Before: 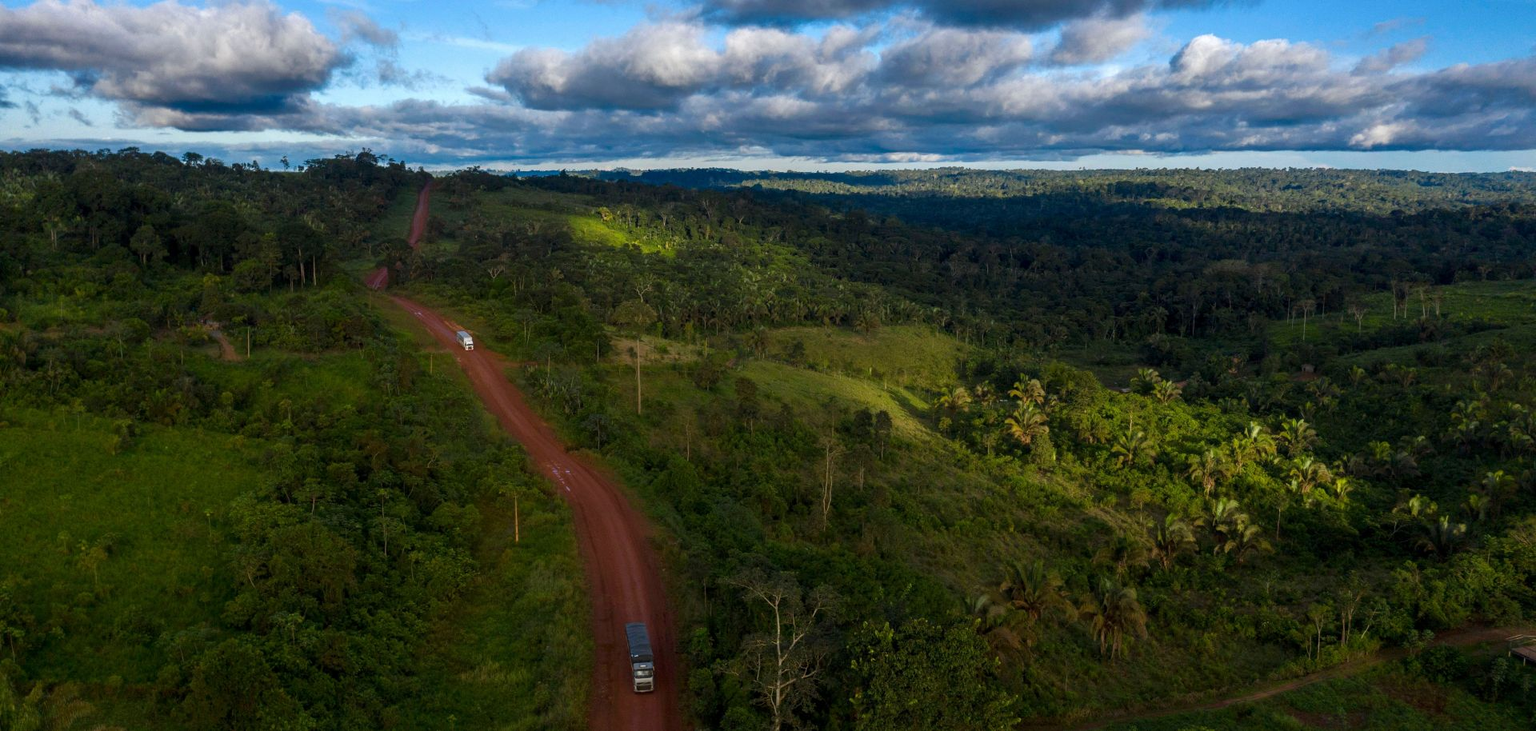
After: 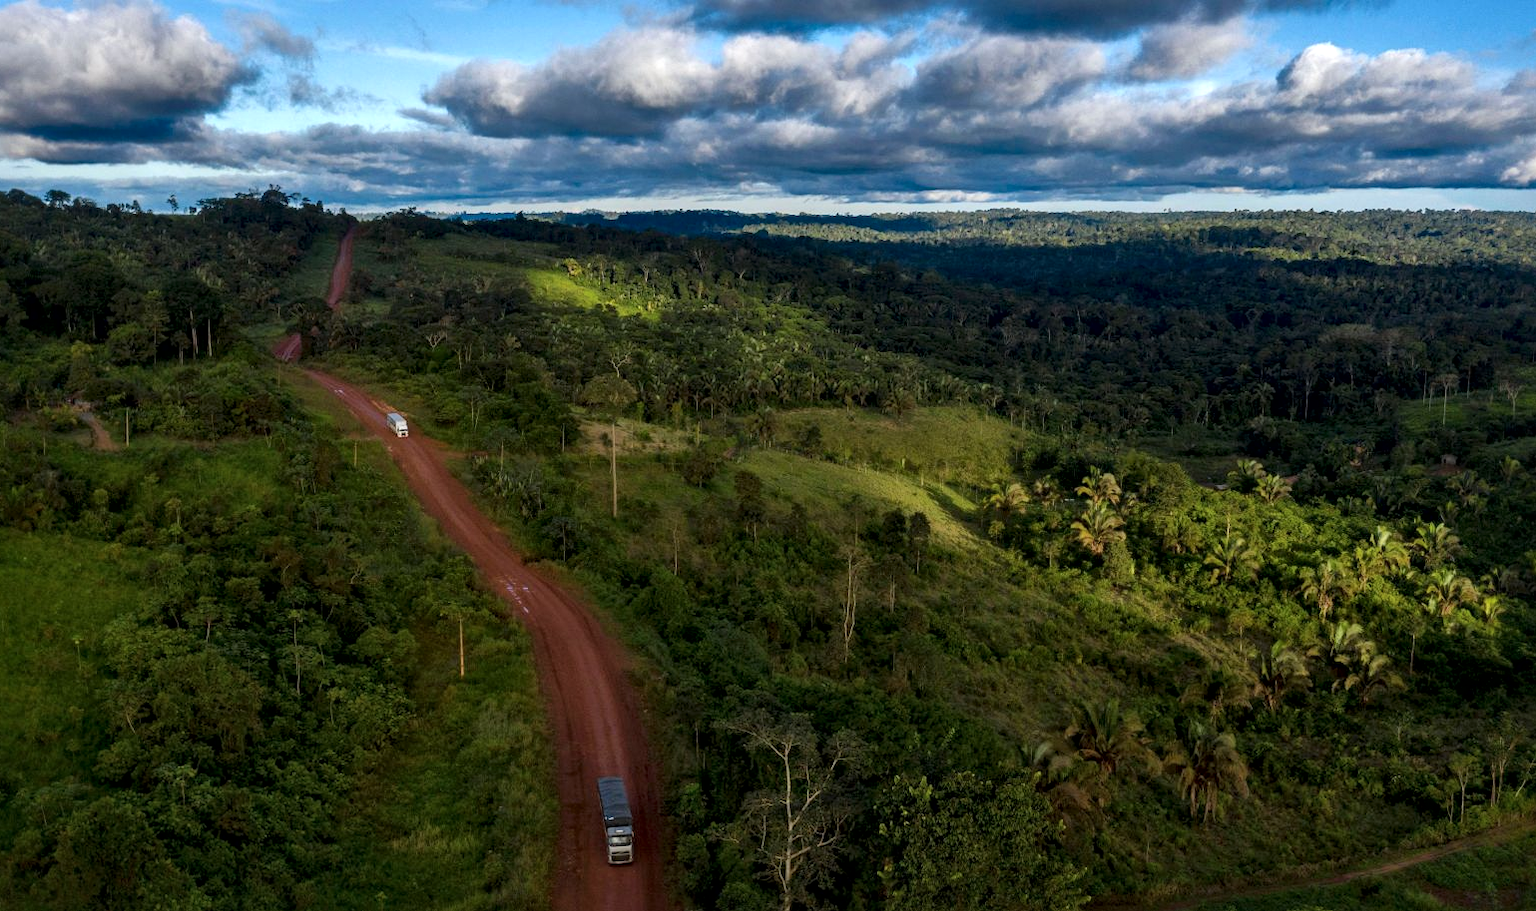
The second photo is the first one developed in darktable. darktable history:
crop and rotate: left 9.568%, right 10.267%
local contrast: mode bilateral grid, contrast 51, coarseness 50, detail 150%, midtone range 0.2
